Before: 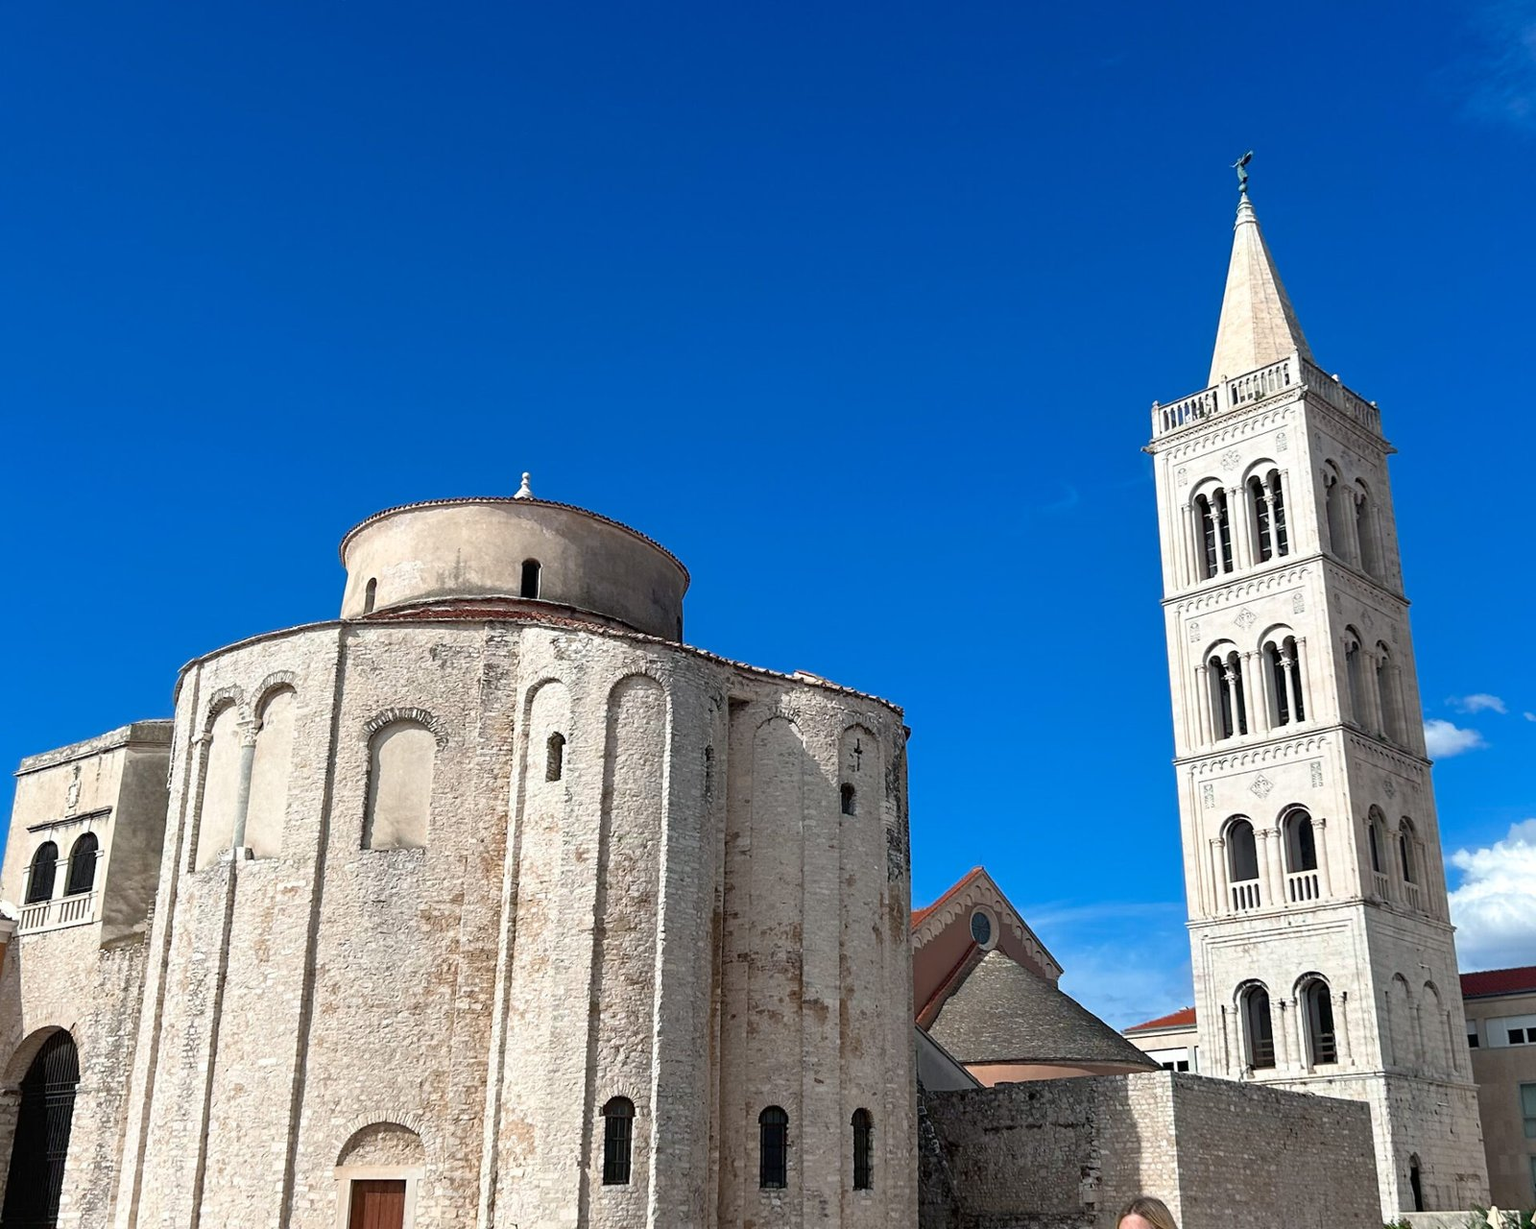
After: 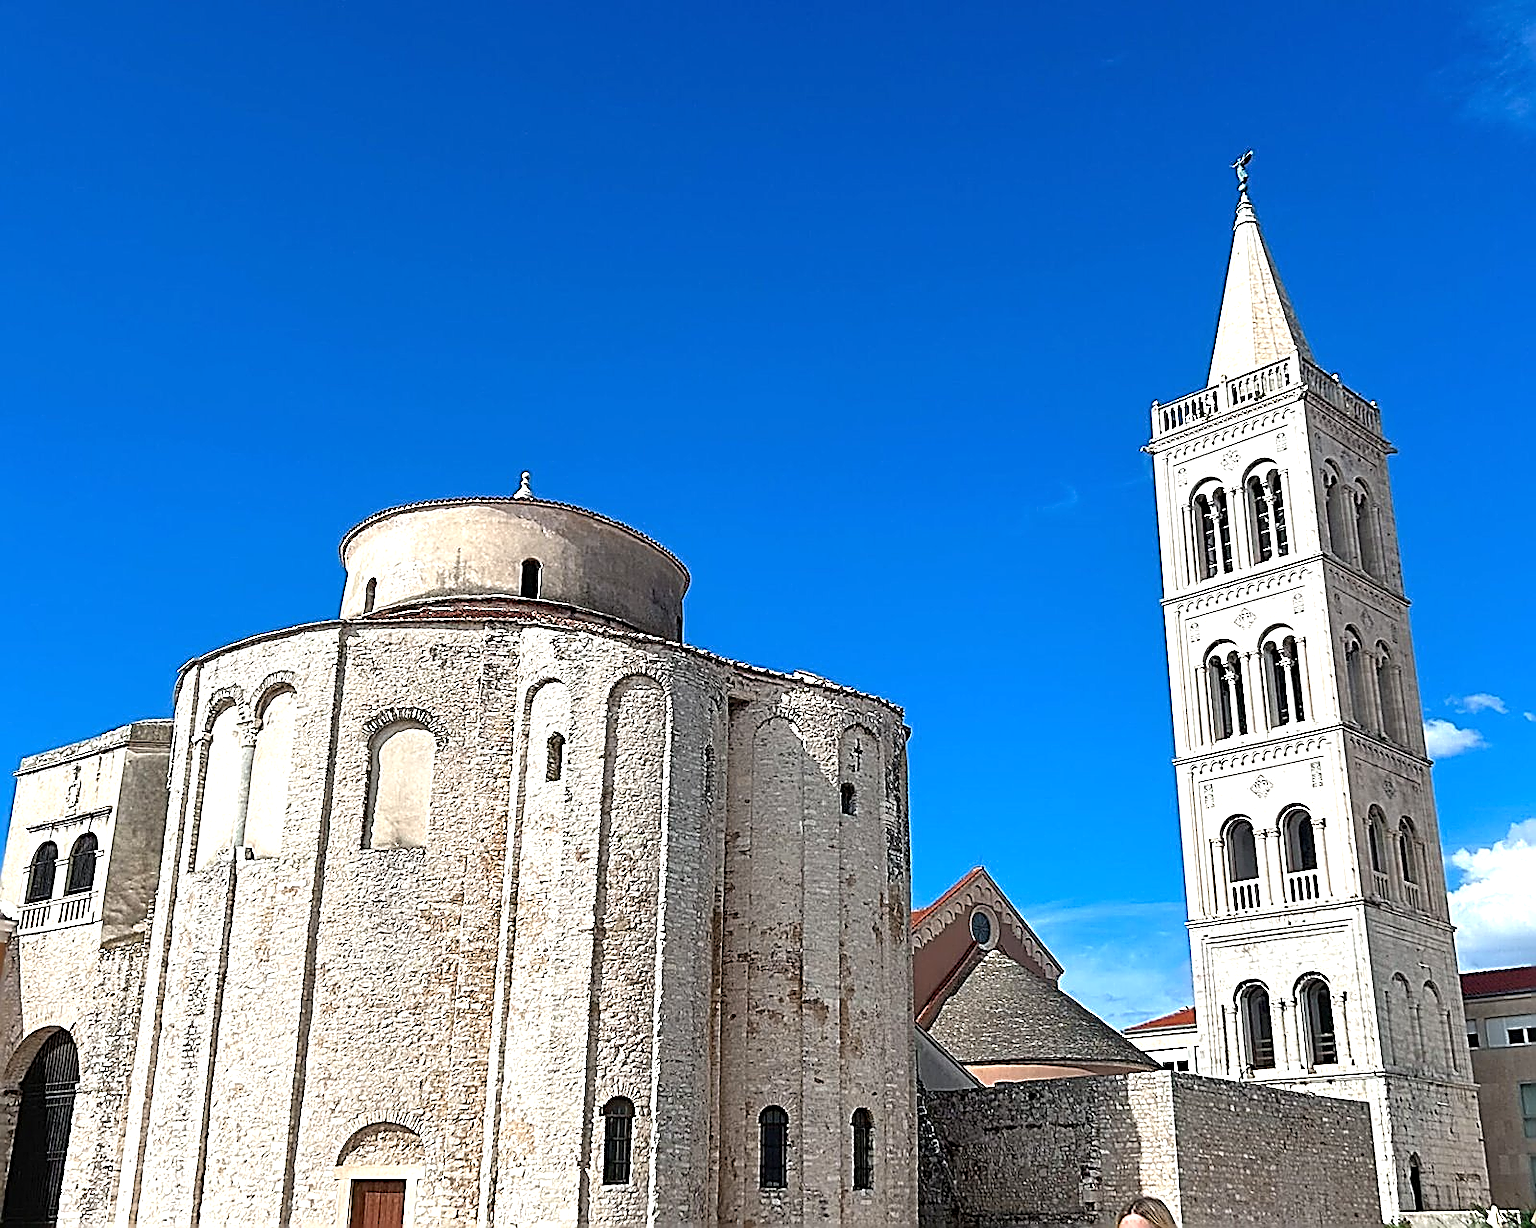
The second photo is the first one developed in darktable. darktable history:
exposure: black level correction 0, exposure 0.5 EV, compensate highlight preservation false
sharpen: amount 2
